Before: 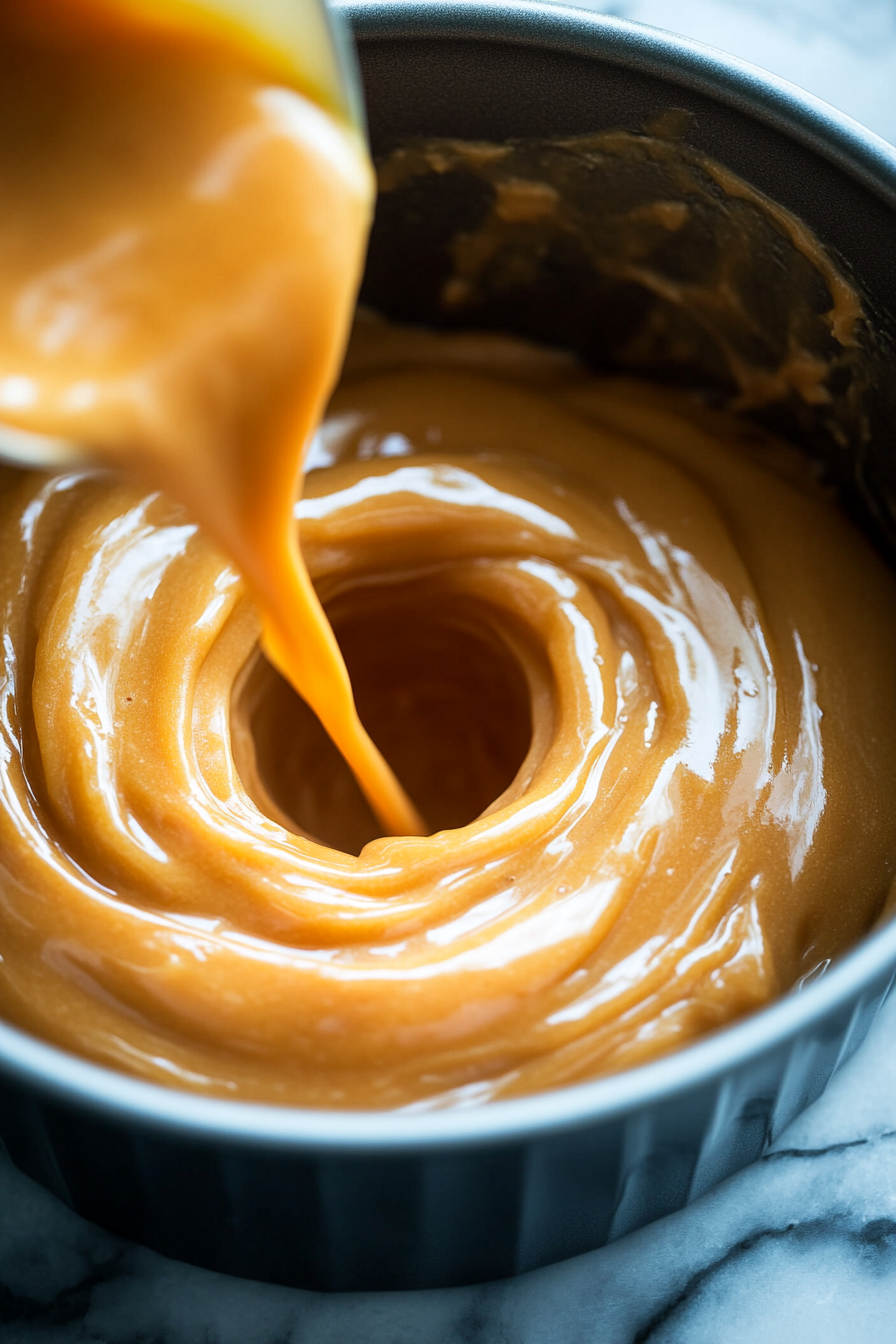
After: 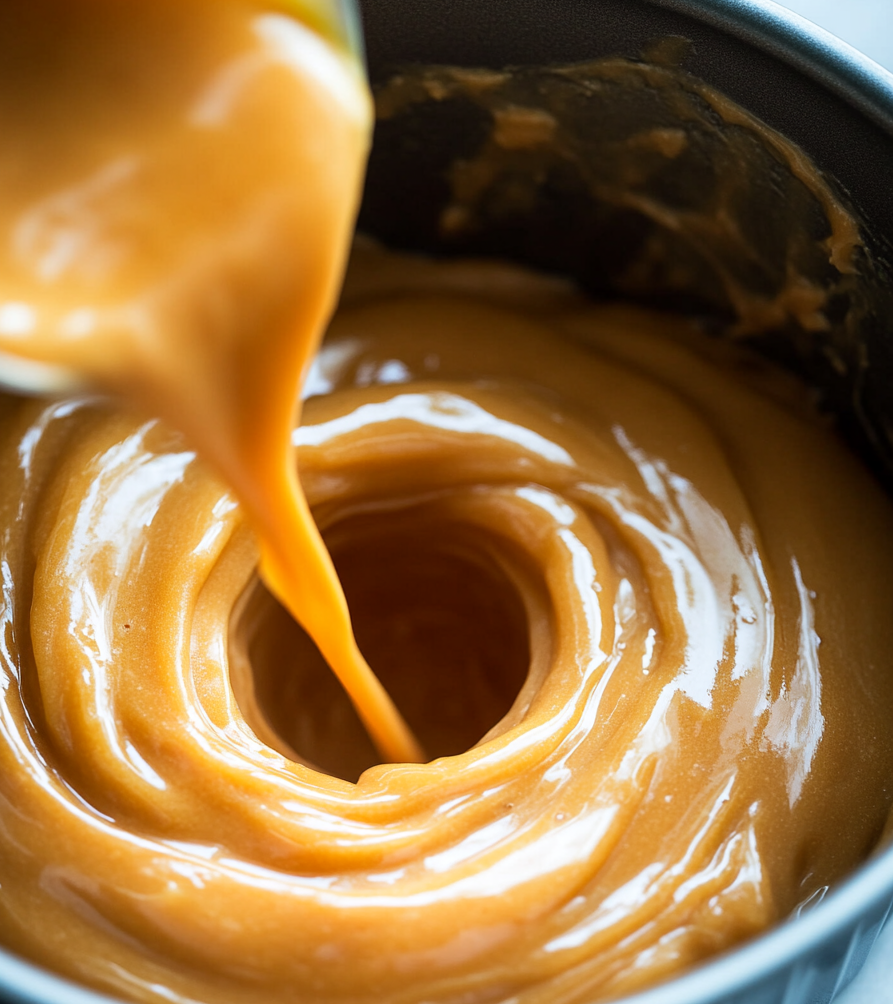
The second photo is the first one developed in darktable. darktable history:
crop: left 0.224%, top 5.475%, bottom 19.81%
